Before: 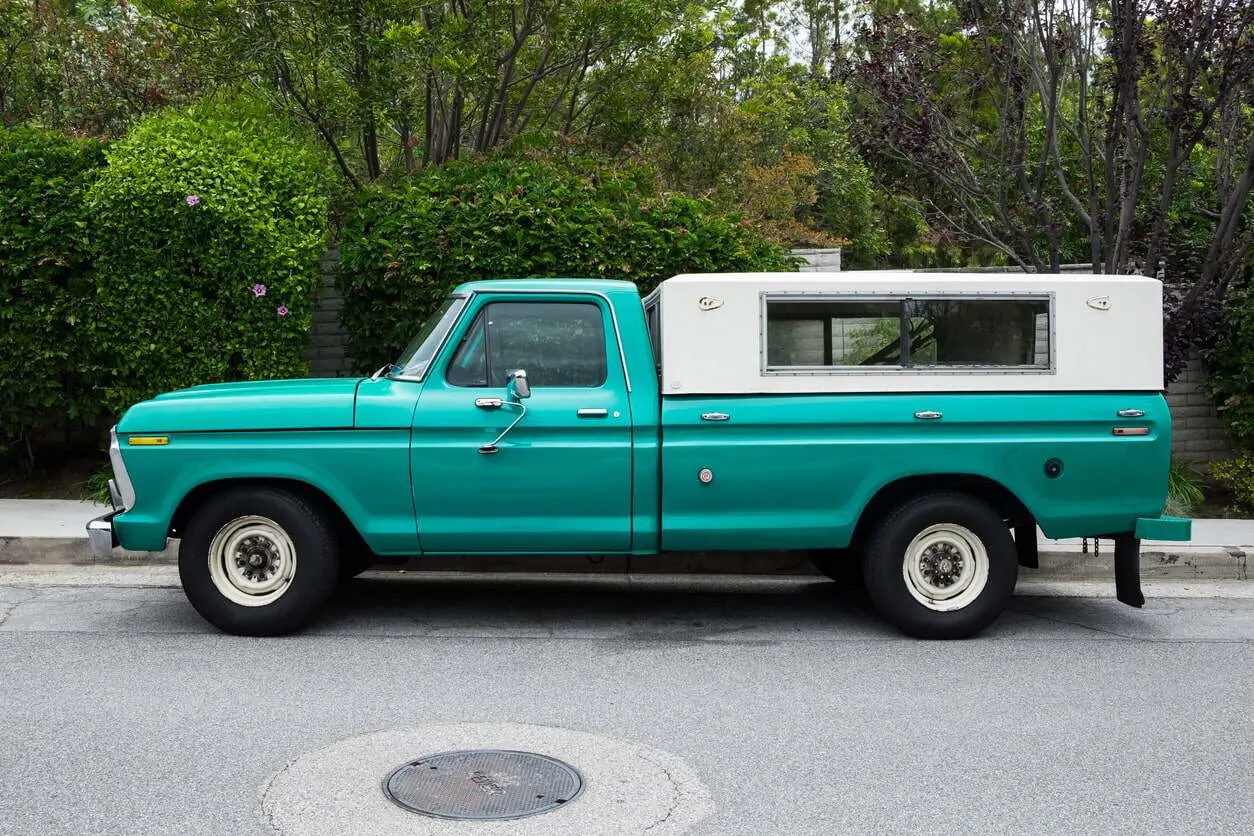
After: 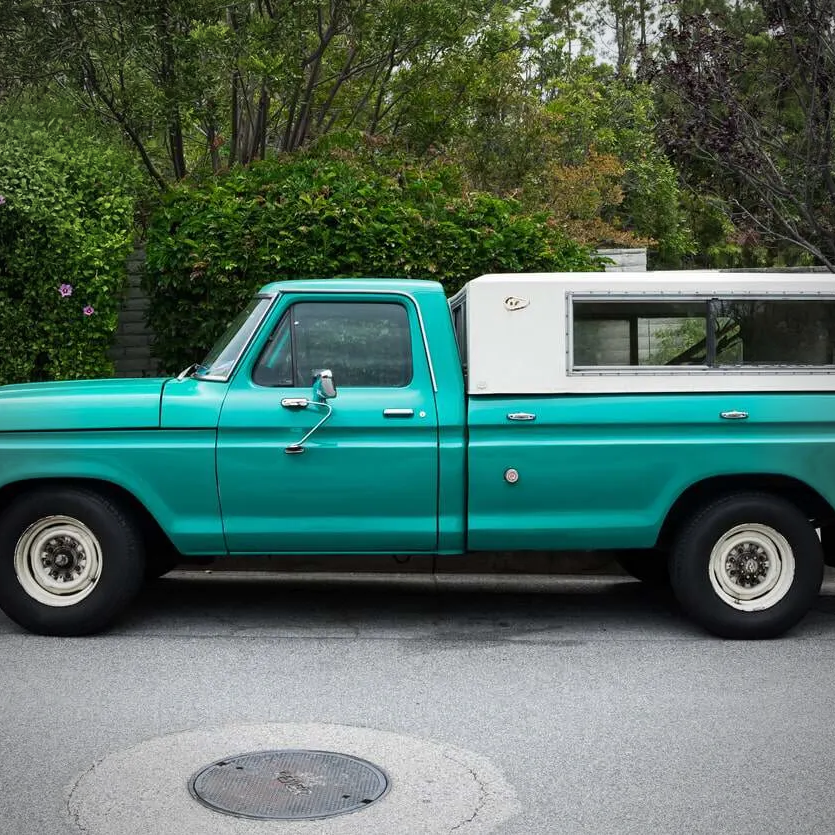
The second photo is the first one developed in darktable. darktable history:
vignetting: fall-off radius 60%, automatic ratio true
crop and rotate: left 15.546%, right 17.787%
